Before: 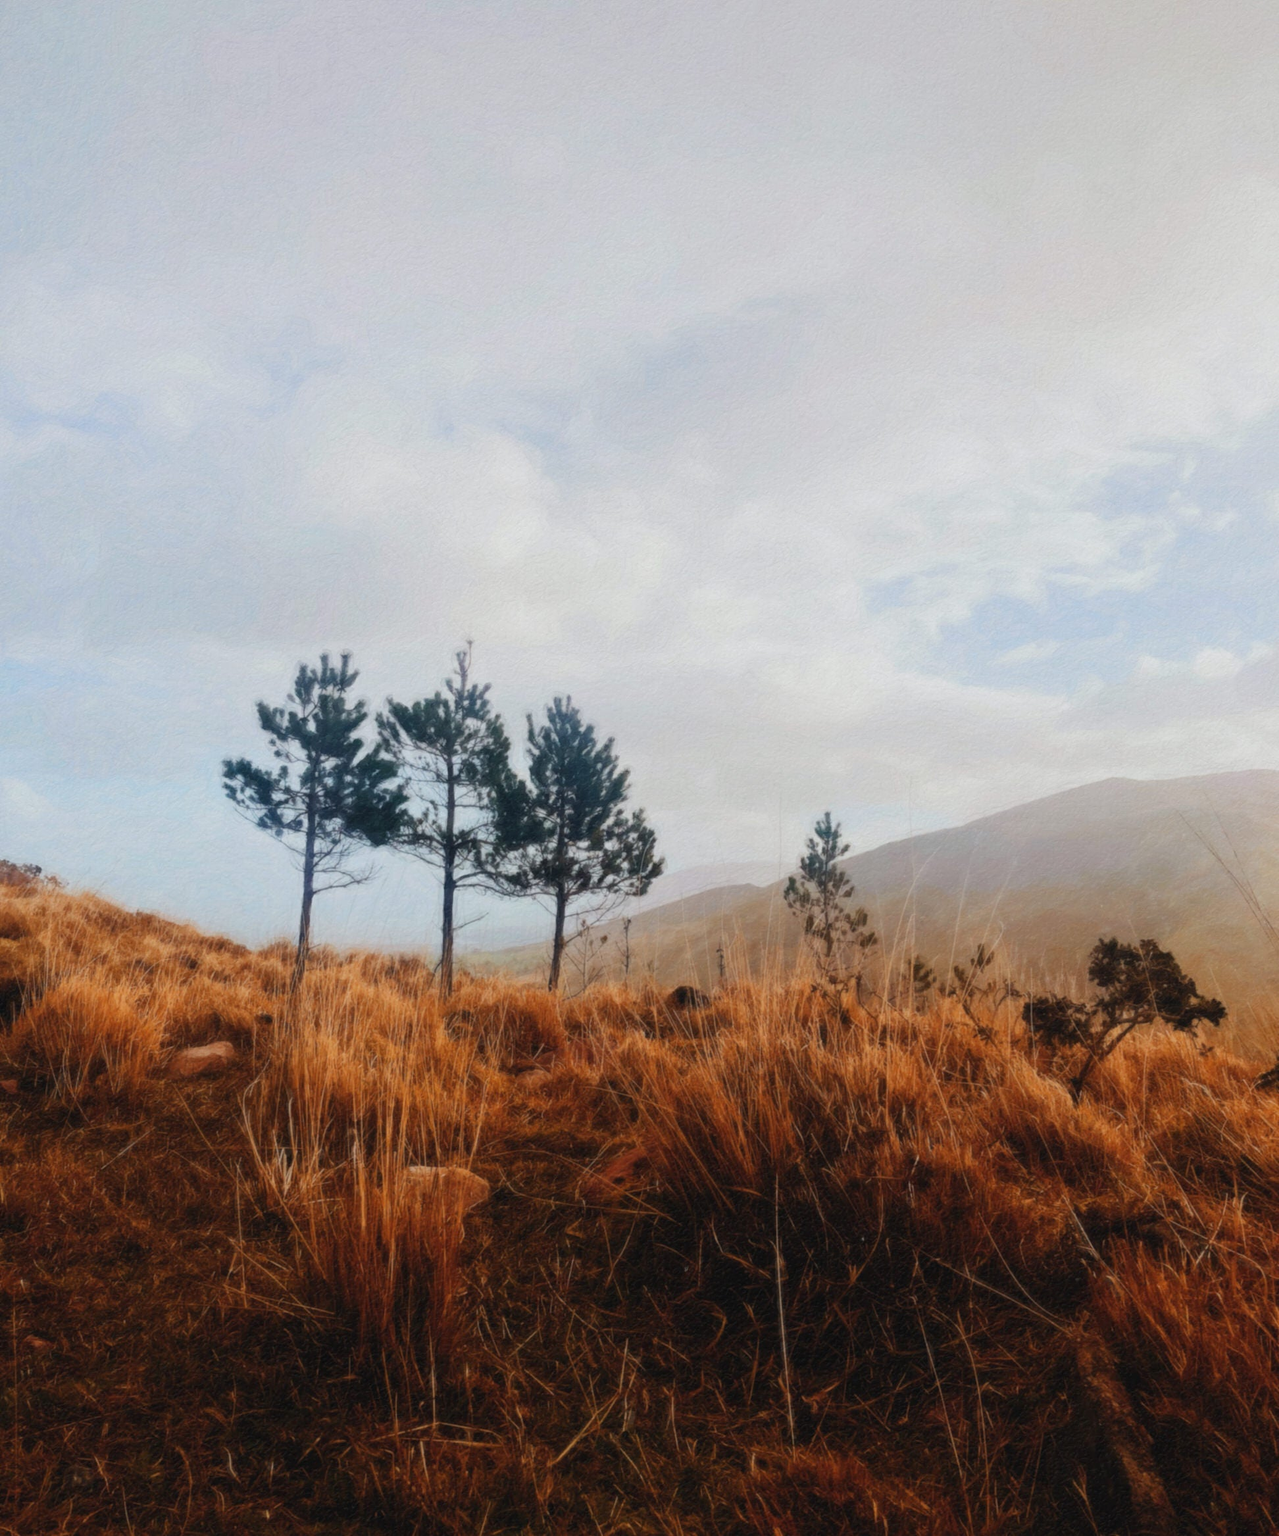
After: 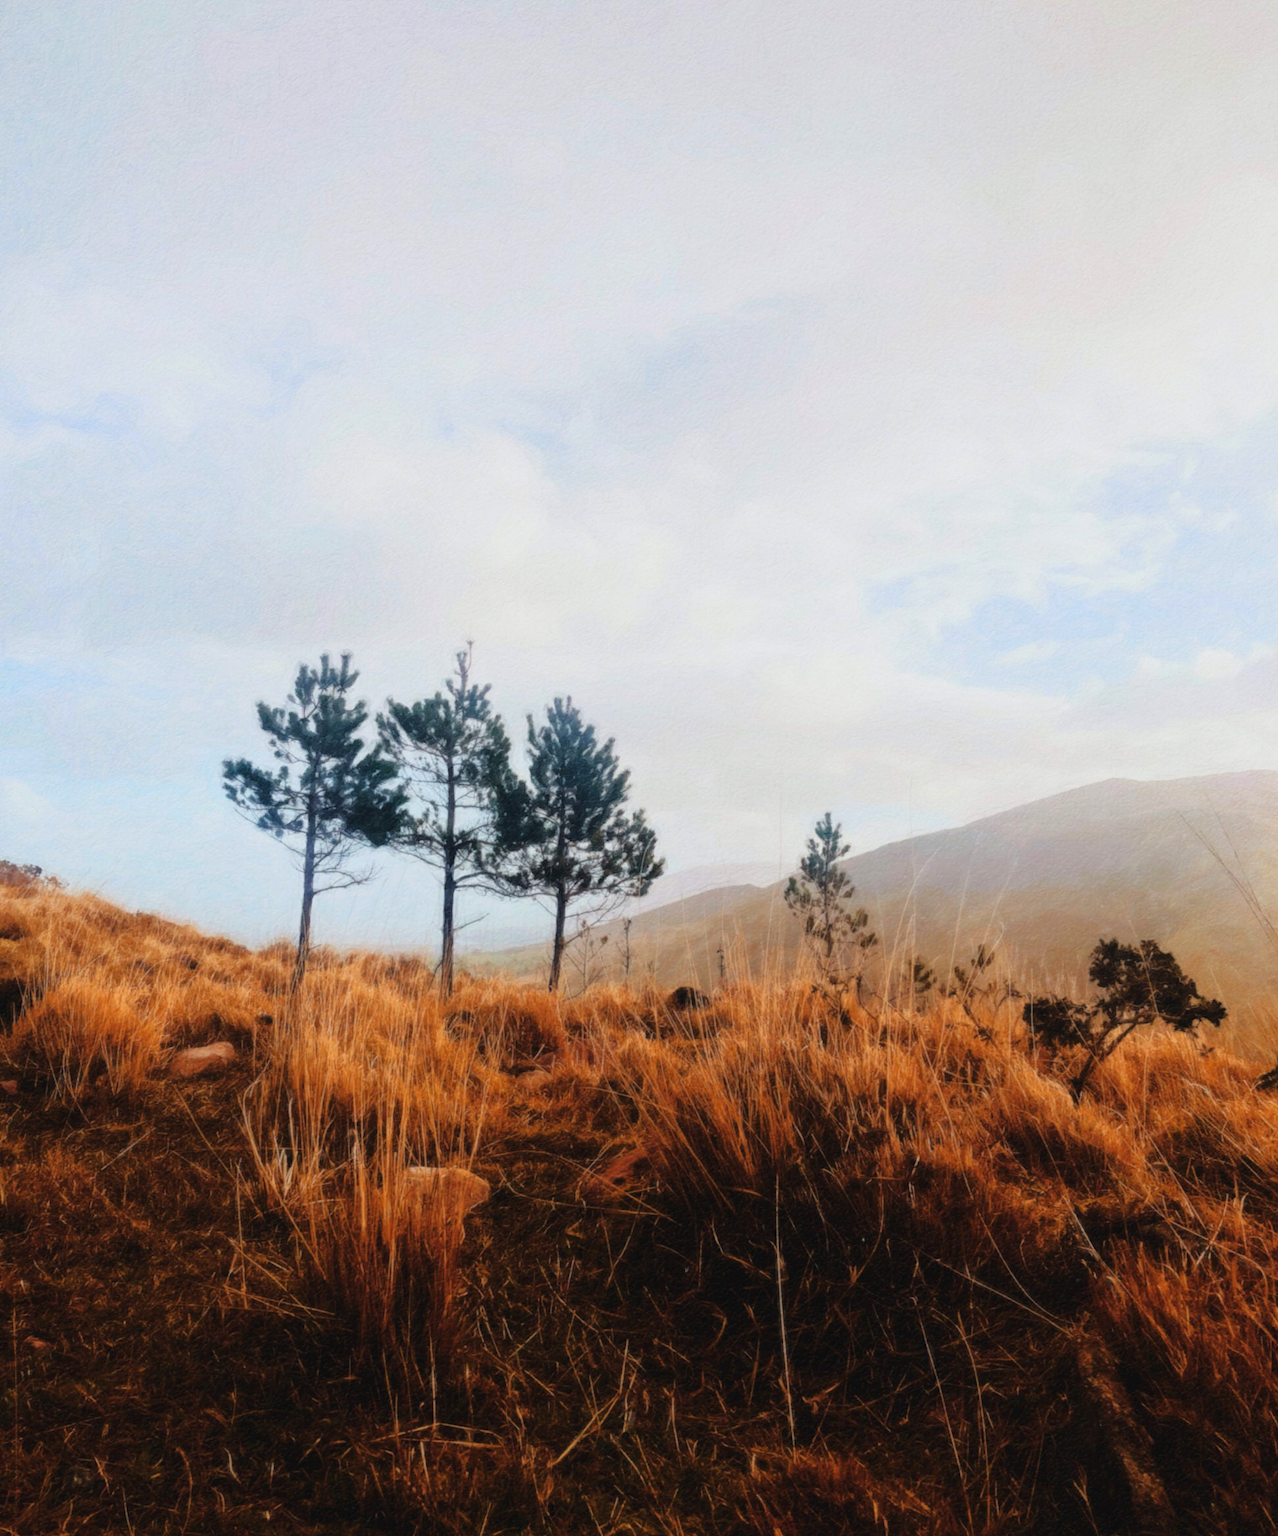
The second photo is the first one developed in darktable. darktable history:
color balance rgb: perceptual saturation grading › global saturation -0.736%, global vibrance 16.249%, saturation formula JzAzBz (2021)
tone curve: curves: ch0 [(0, 0.009) (0.105, 0.08) (0.195, 0.18) (0.283, 0.316) (0.384, 0.434) (0.485, 0.531) (0.638, 0.69) (0.81, 0.872) (1, 0.977)]; ch1 [(0, 0) (0.161, 0.092) (0.35, 0.33) (0.379, 0.401) (0.456, 0.469) (0.502, 0.5) (0.525, 0.514) (0.586, 0.617) (0.635, 0.655) (1, 1)]; ch2 [(0, 0) (0.371, 0.362) (0.437, 0.437) (0.48, 0.49) (0.53, 0.515) (0.56, 0.571) (0.622, 0.606) (1, 1)], color space Lab, linked channels, preserve colors none
